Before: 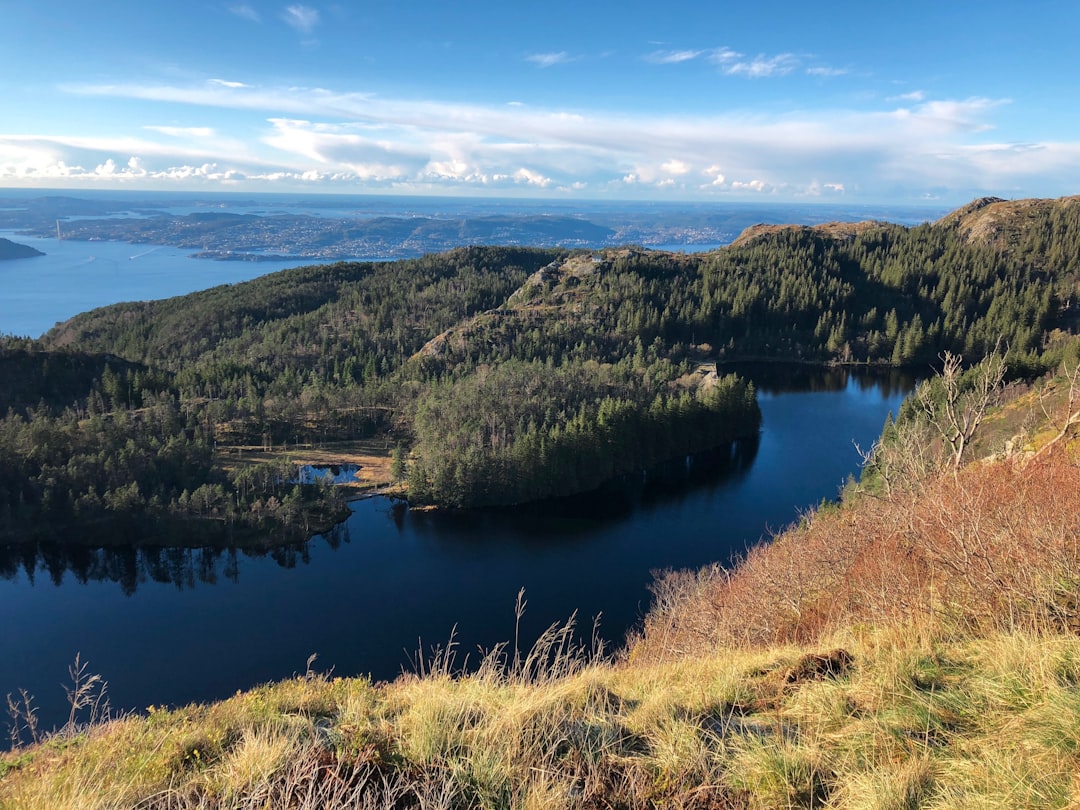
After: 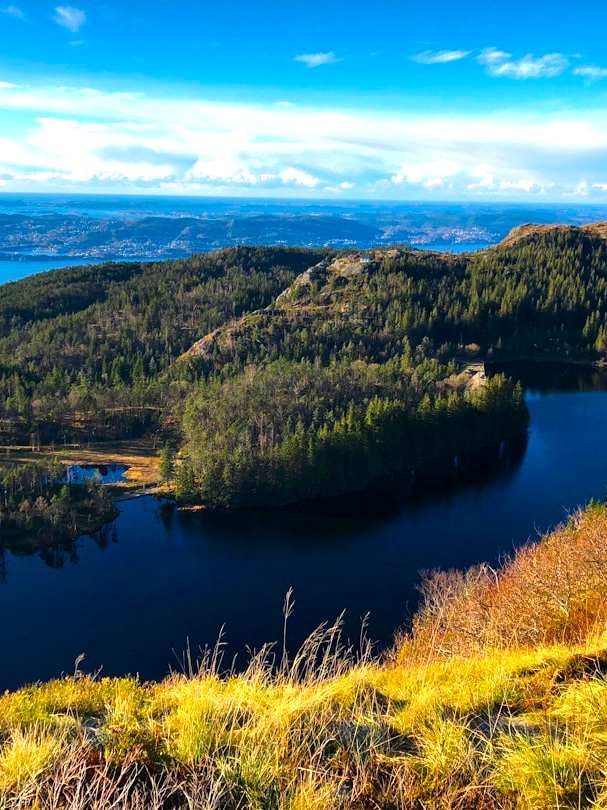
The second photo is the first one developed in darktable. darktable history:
color balance rgb: linear chroma grading › global chroma 9%, perceptual saturation grading › global saturation 36%, perceptual saturation grading › shadows 35%, perceptual brilliance grading › global brilliance 15%, perceptual brilliance grading › shadows -35%, global vibrance 15%
crop: left 21.496%, right 22.254%
